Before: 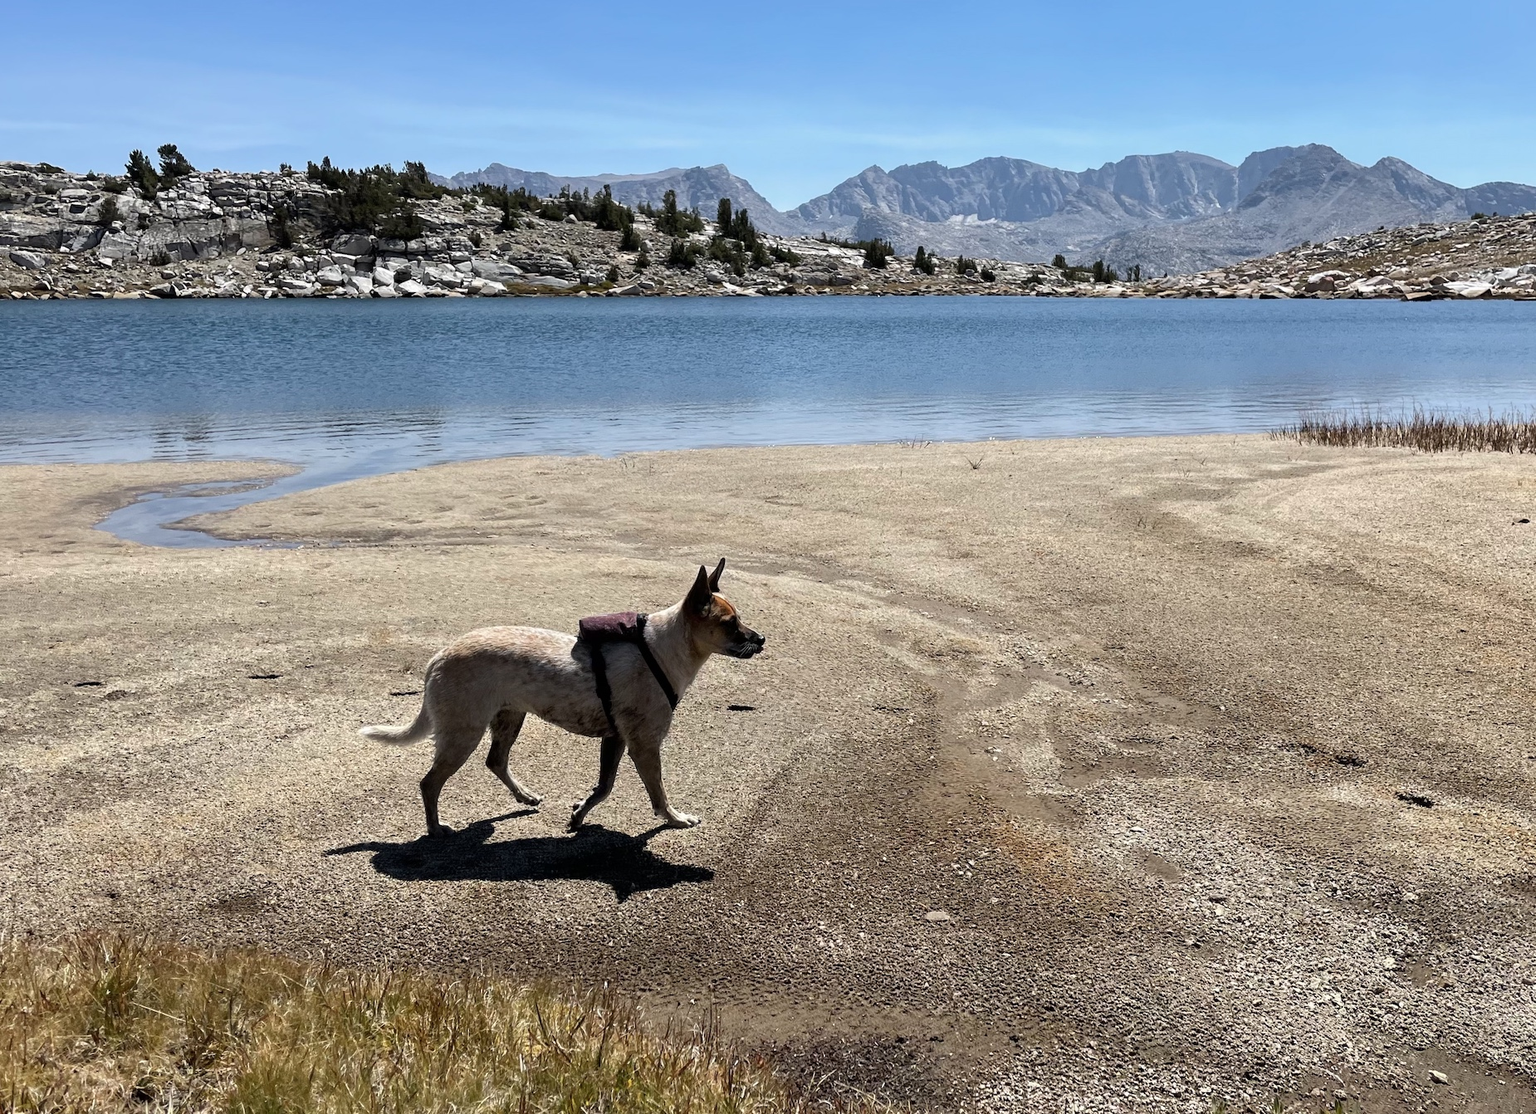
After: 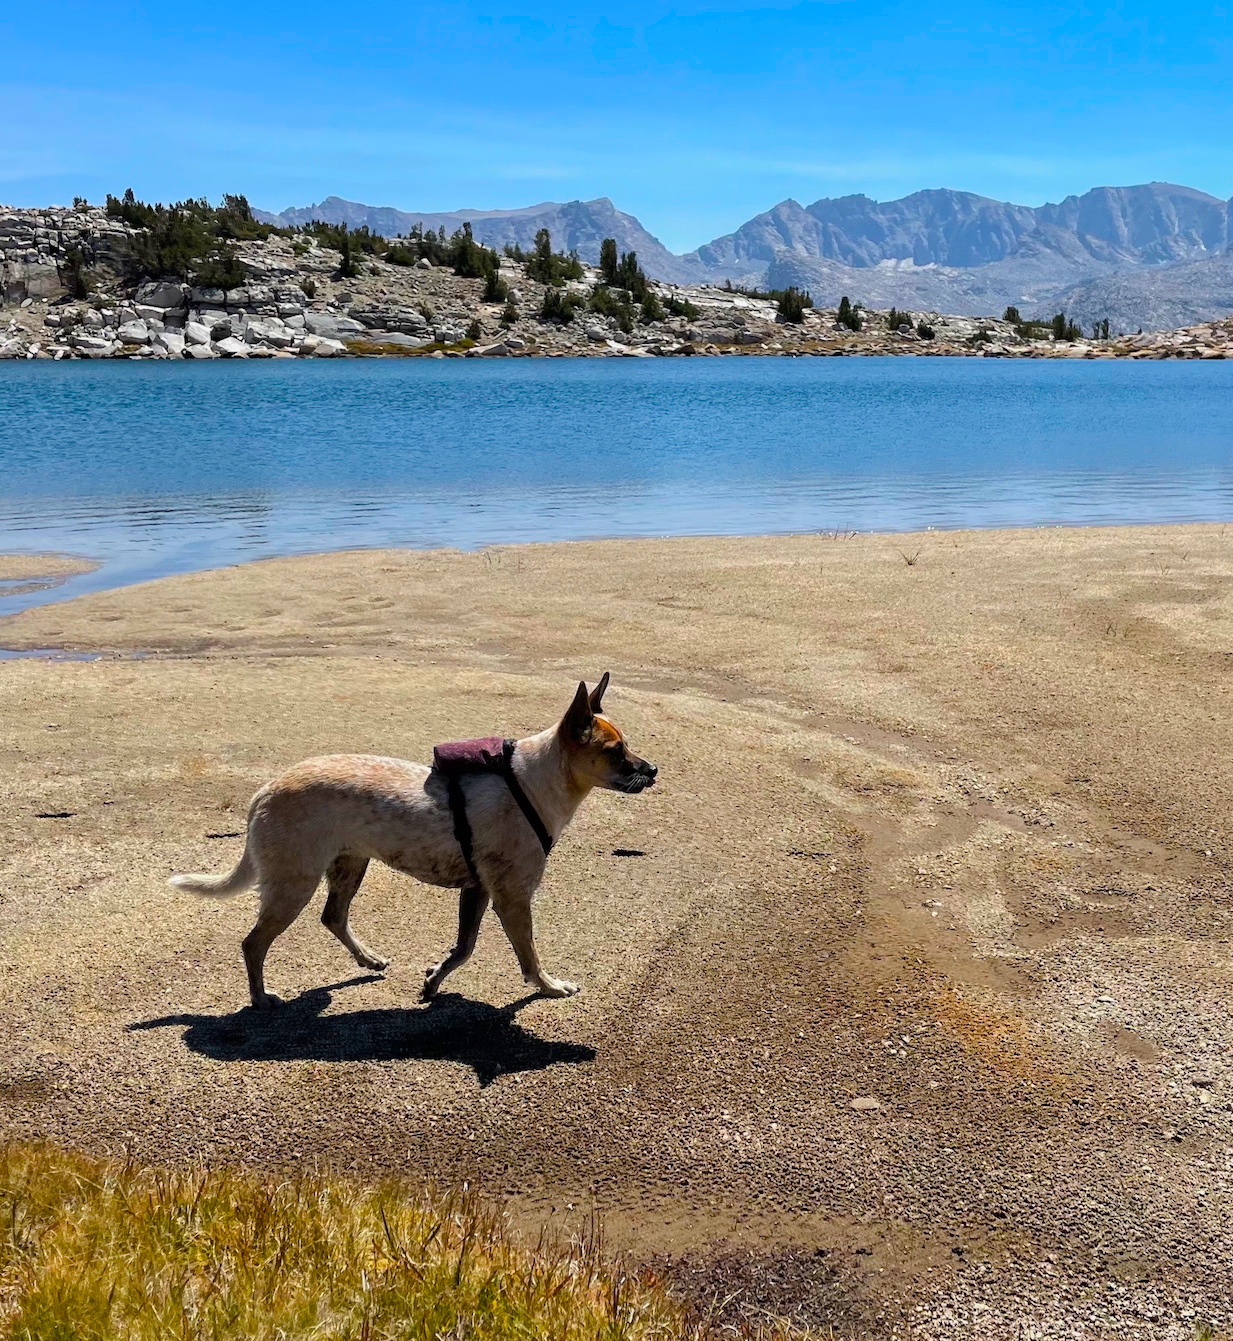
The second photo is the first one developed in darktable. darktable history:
color balance rgb: perceptual saturation grading › global saturation 25%, perceptual brilliance grading › mid-tones 10%, perceptual brilliance grading › shadows 15%, global vibrance 20%
crop and rotate: left 14.292%, right 19.041%
shadows and highlights: shadows 25, white point adjustment -3, highlights -30
